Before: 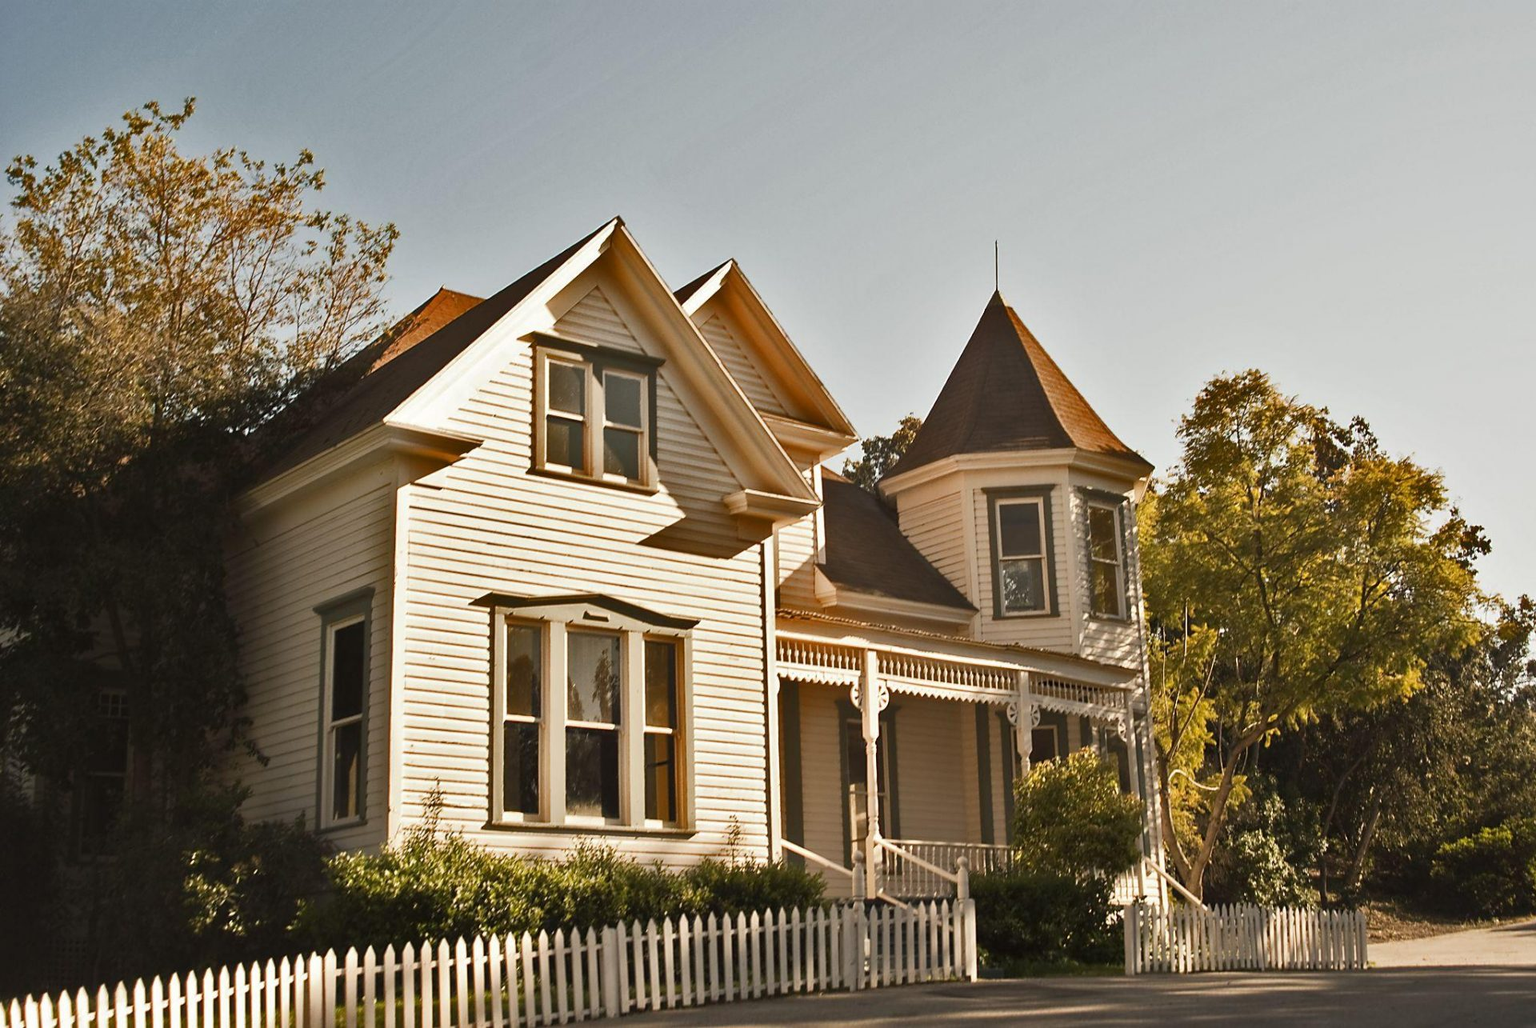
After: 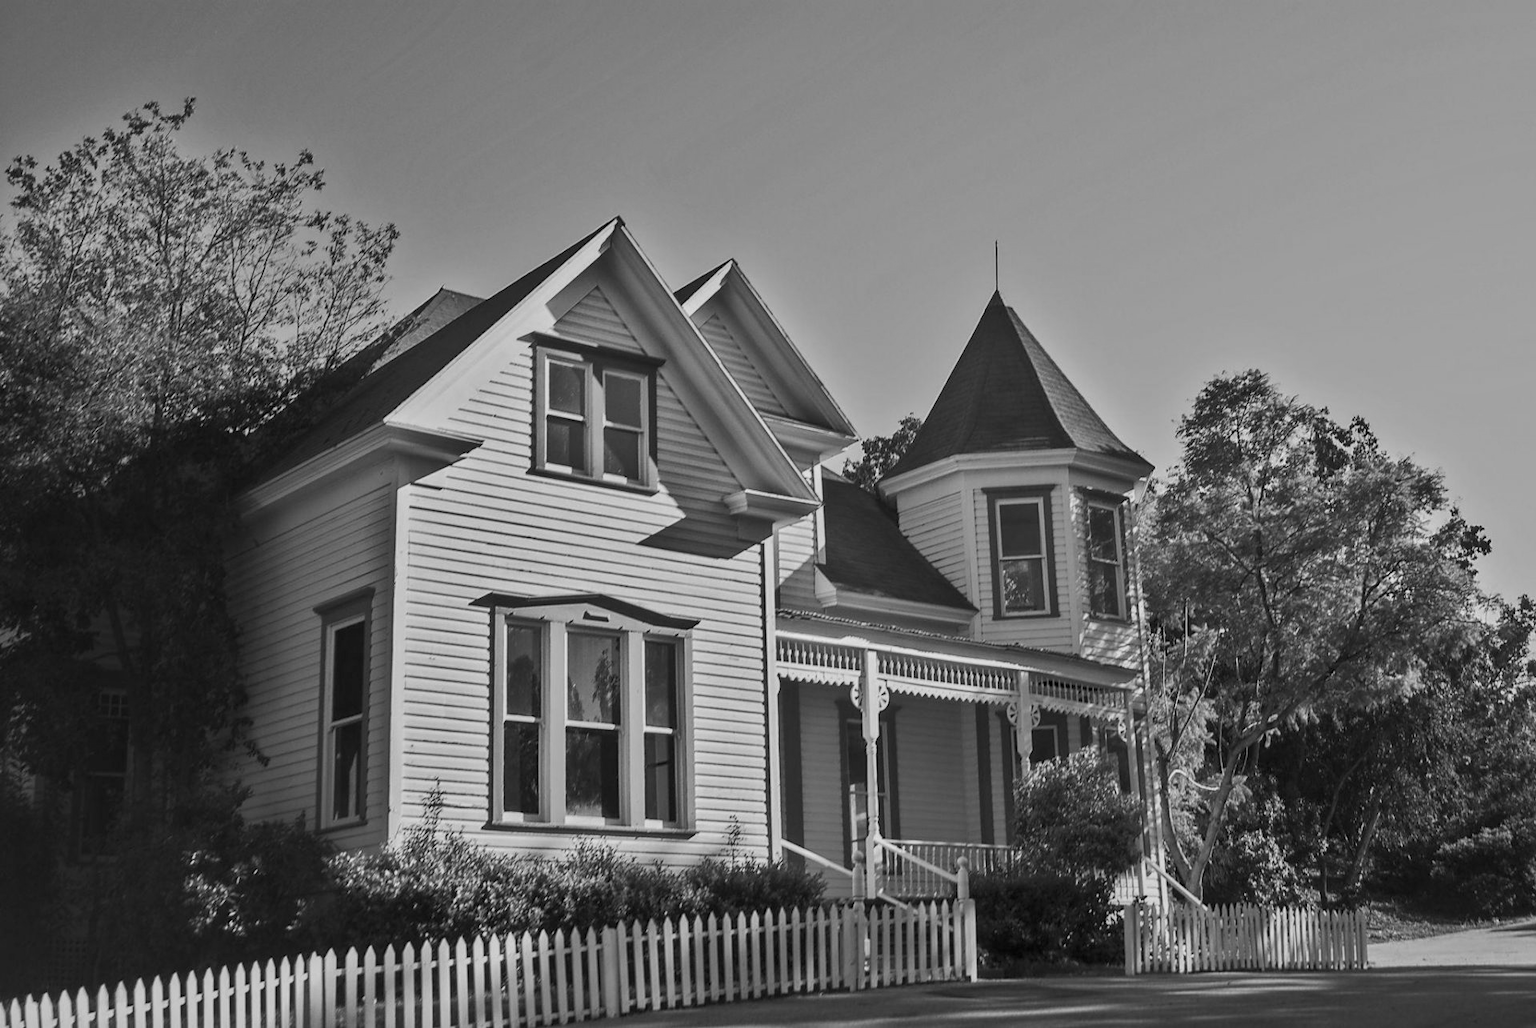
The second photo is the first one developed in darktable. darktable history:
local contrast: on, module defaults
rgb levels: mode RGB, independent channels, levels [[0, 0.474, 1], [0, 0.5, 1], [0, 0.5, 1]]
monochrome: a 79.32, b 81.83, size 1.1
